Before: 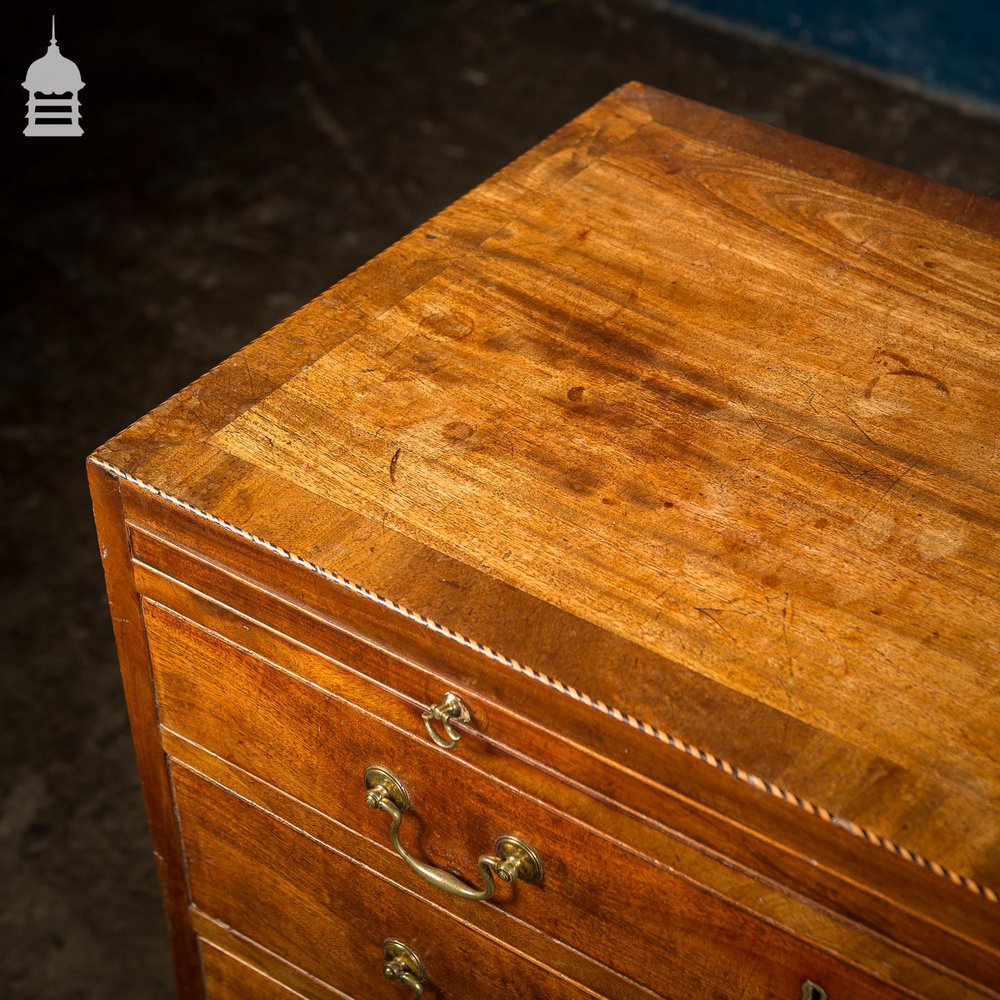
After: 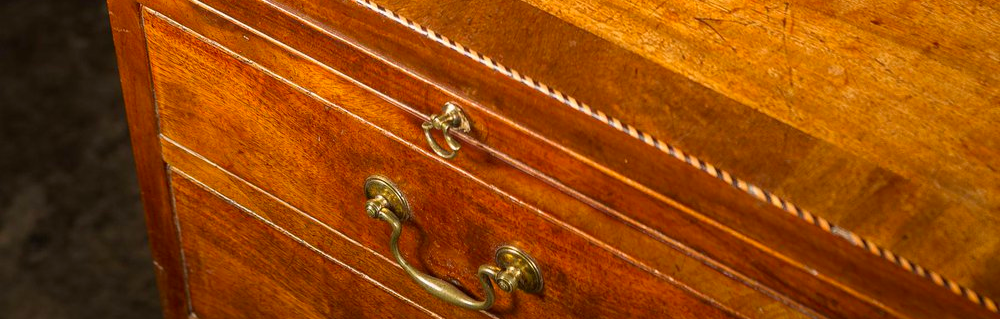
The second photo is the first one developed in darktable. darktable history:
contrast brightness saturation: saturation 0.183
crop and rotate: top 59.025%, bottom 8.991%
